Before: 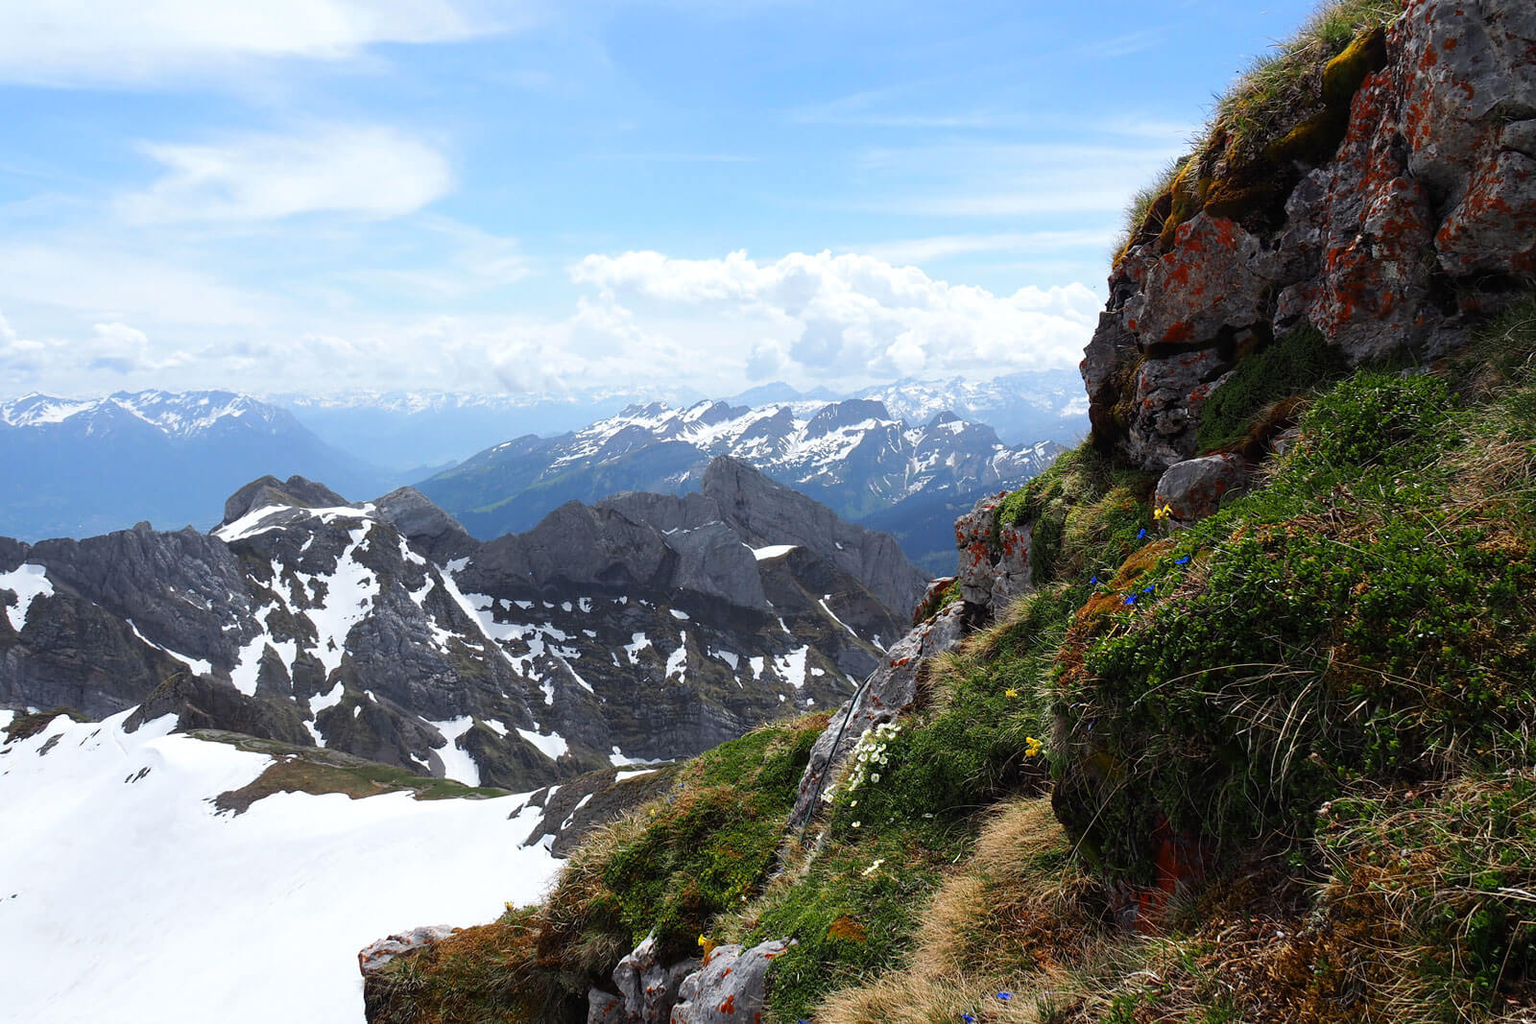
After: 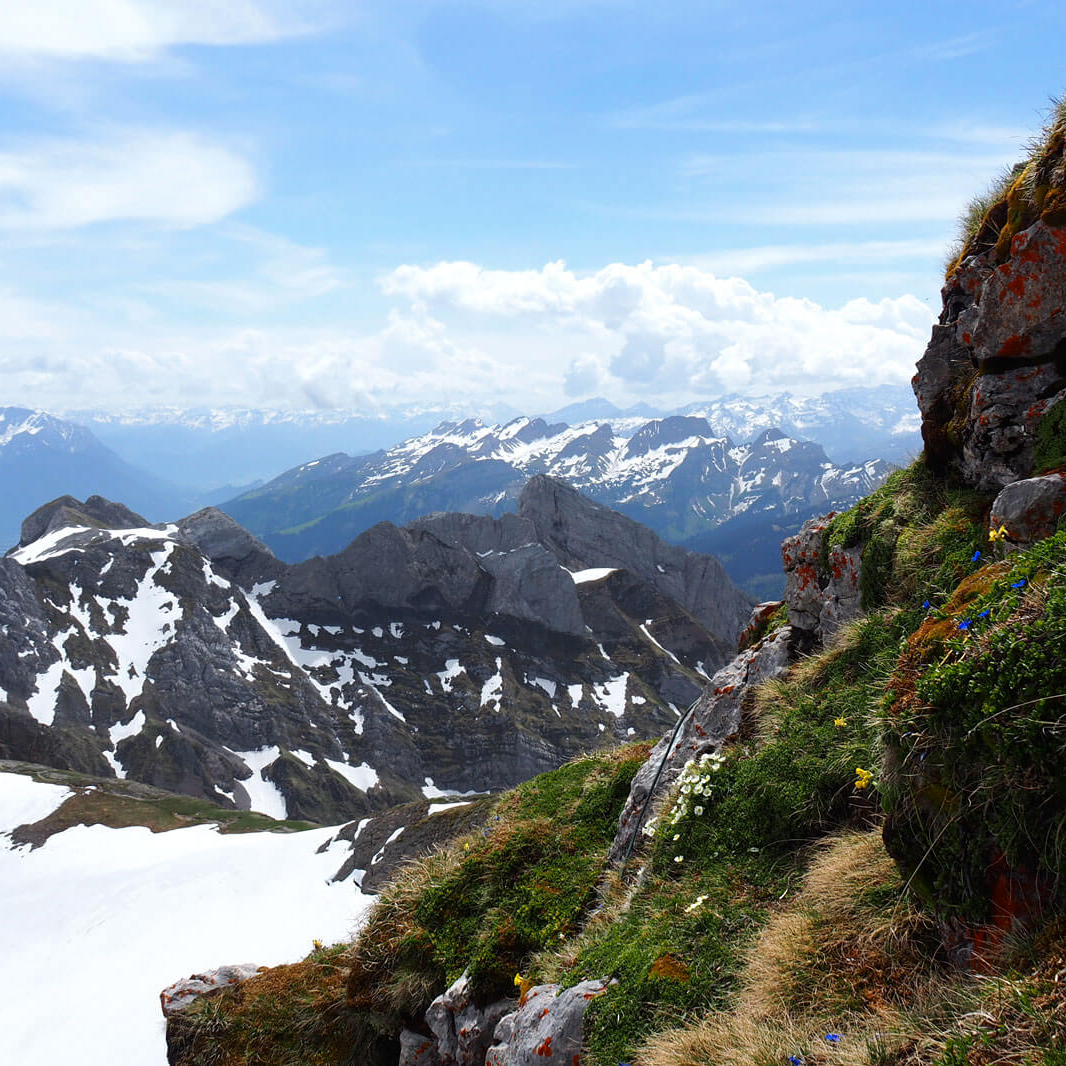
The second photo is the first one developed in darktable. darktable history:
contrast brightness saturation: contrast 0.03, brightness -0.039
crop and rotate: left 13.397%, right 19.943%
